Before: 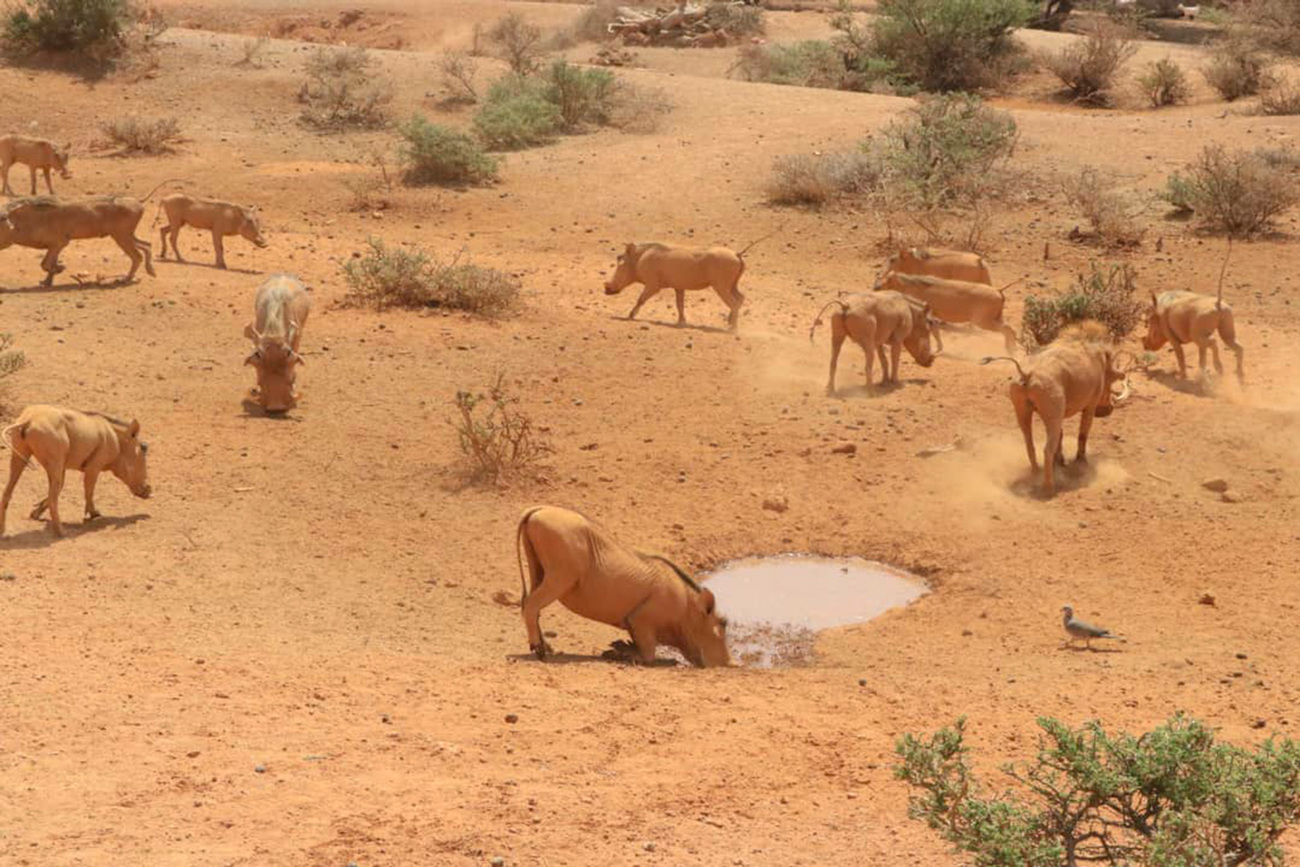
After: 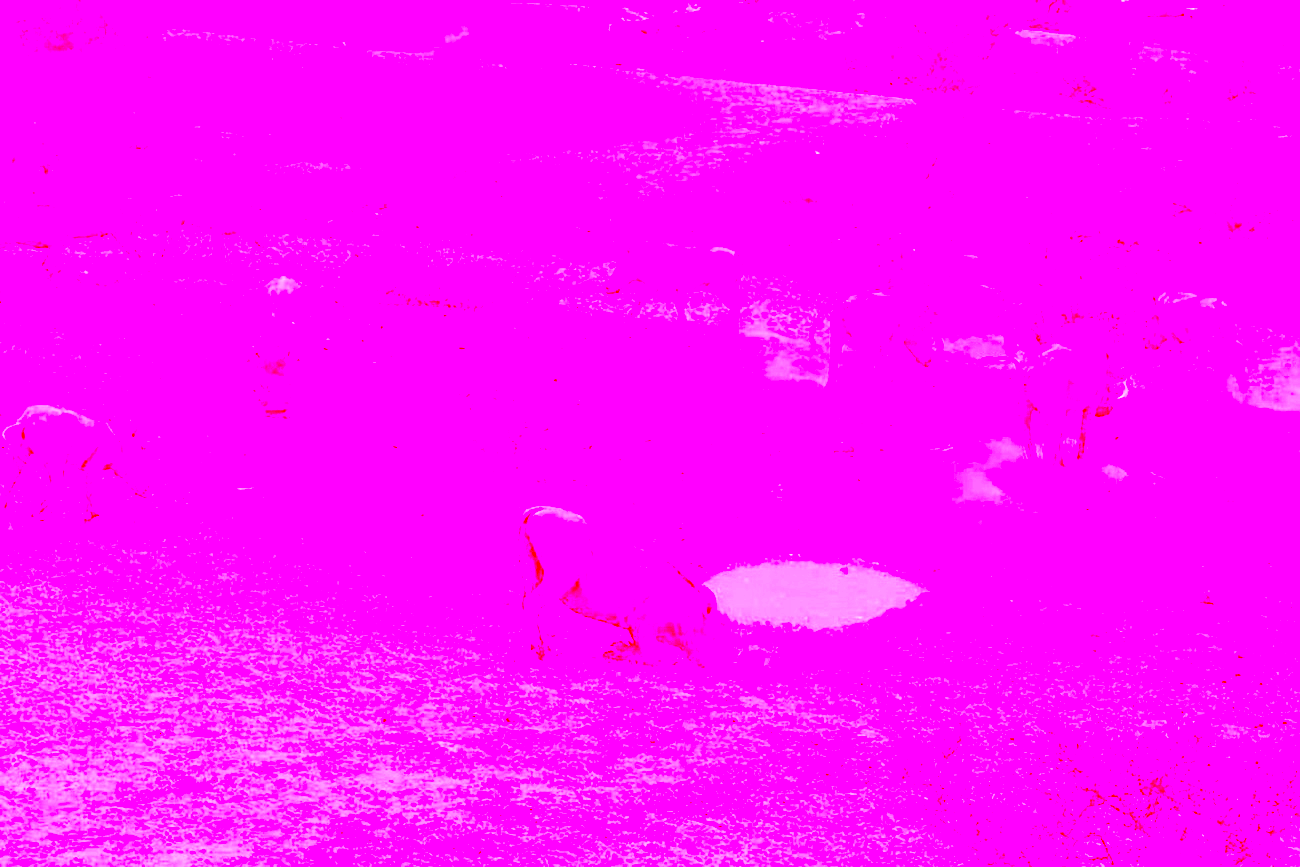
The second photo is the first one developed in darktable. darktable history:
contrast brightness saturation: contrast 0.19, brightness -0.24, saturation 0.11
white balance: red 8, blue 8
rgb levels: levels [[0.034, 0.472, 0.904], [0, 0.5, 1], [0, 0.5, 1]]
